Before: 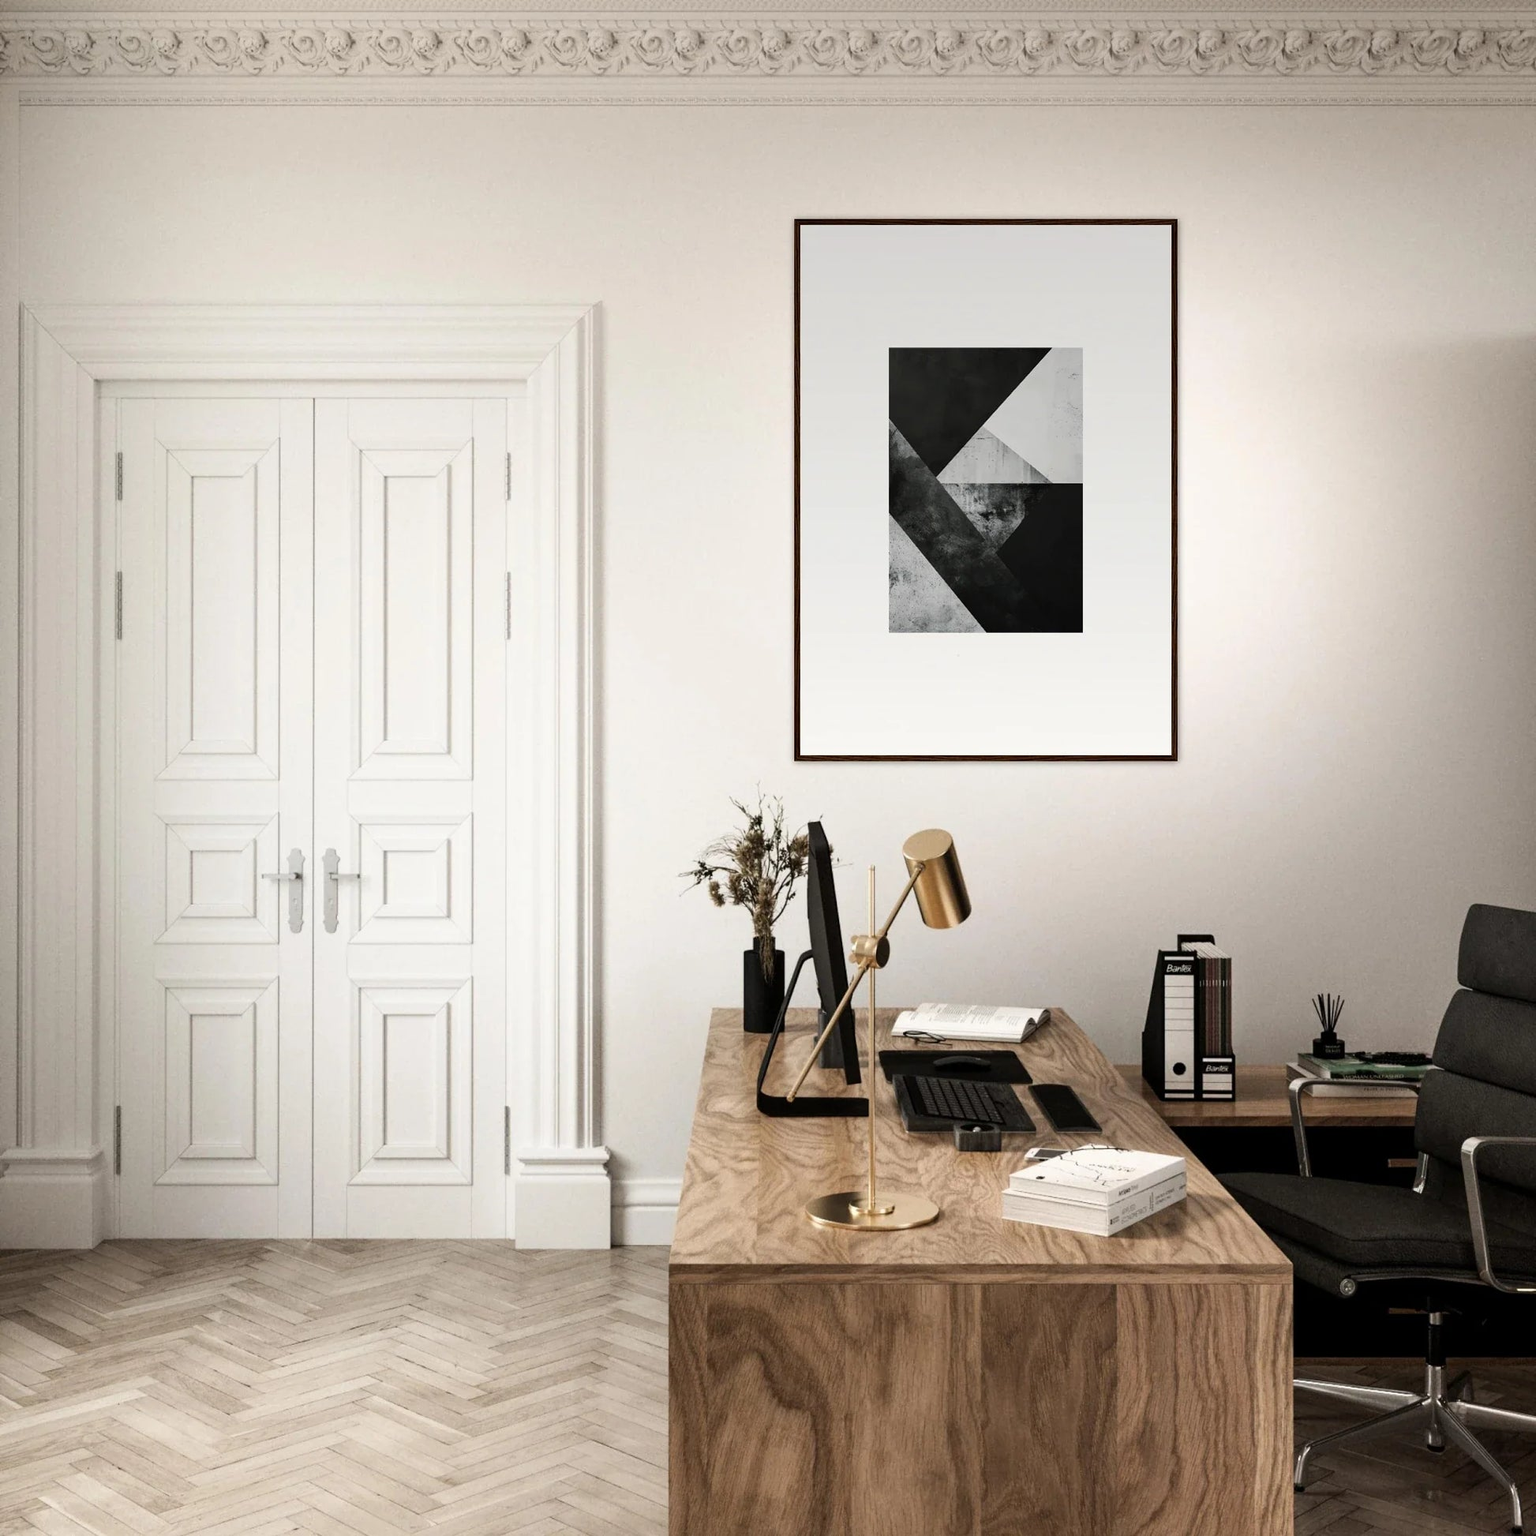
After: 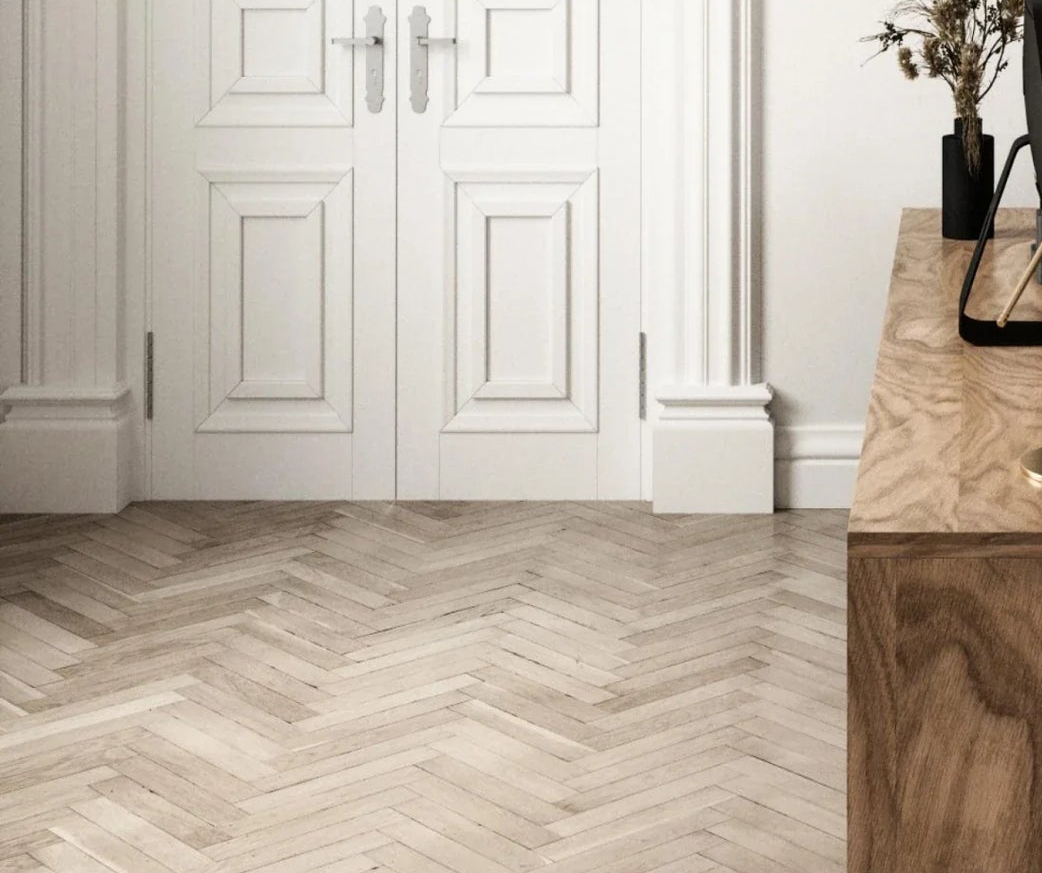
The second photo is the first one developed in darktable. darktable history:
crop and rotate: top 54.955%, right 46.407%, bottom 0.162%
